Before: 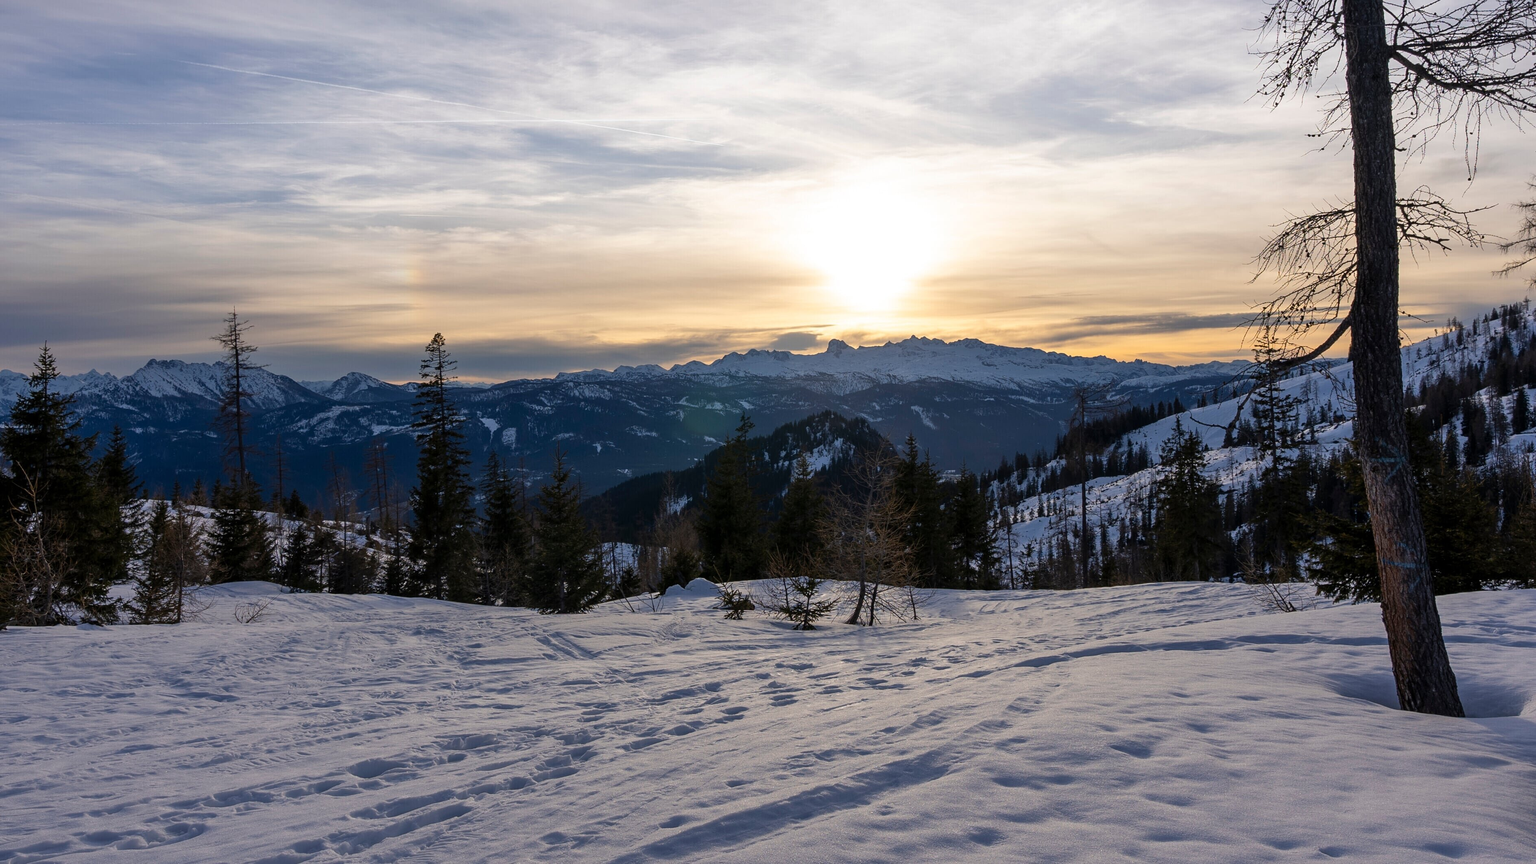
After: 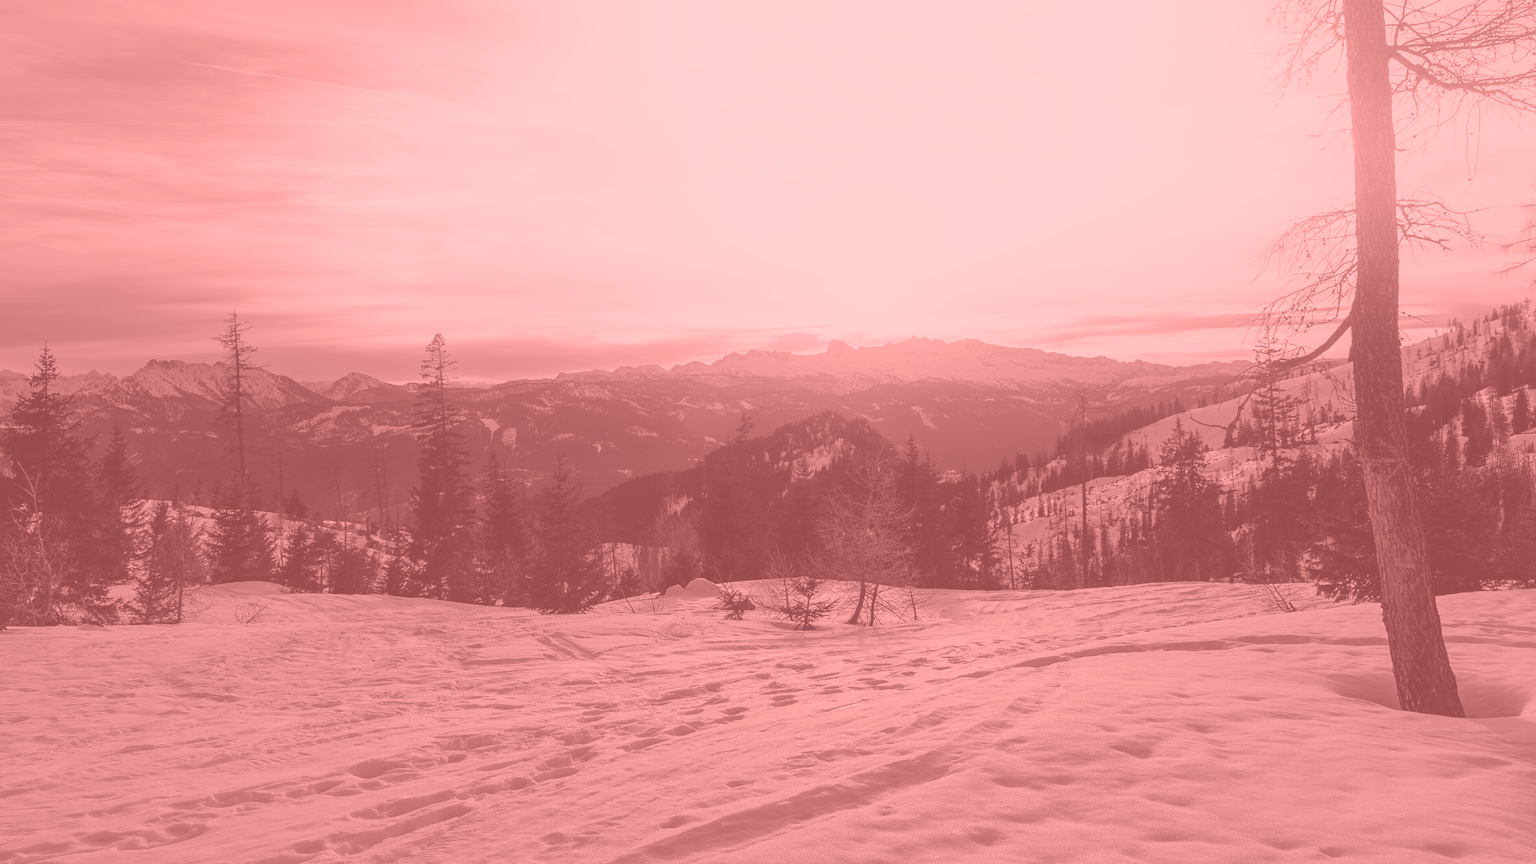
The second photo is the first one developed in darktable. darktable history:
colorize: saturation 51%, source mix 50.67%, lightness 50.67%
vibrance: vibrance 10%
color correction: highlights a* 7.34, highlights b* 4.37
bloom: size 38%, threshold 95%, strength 30%
